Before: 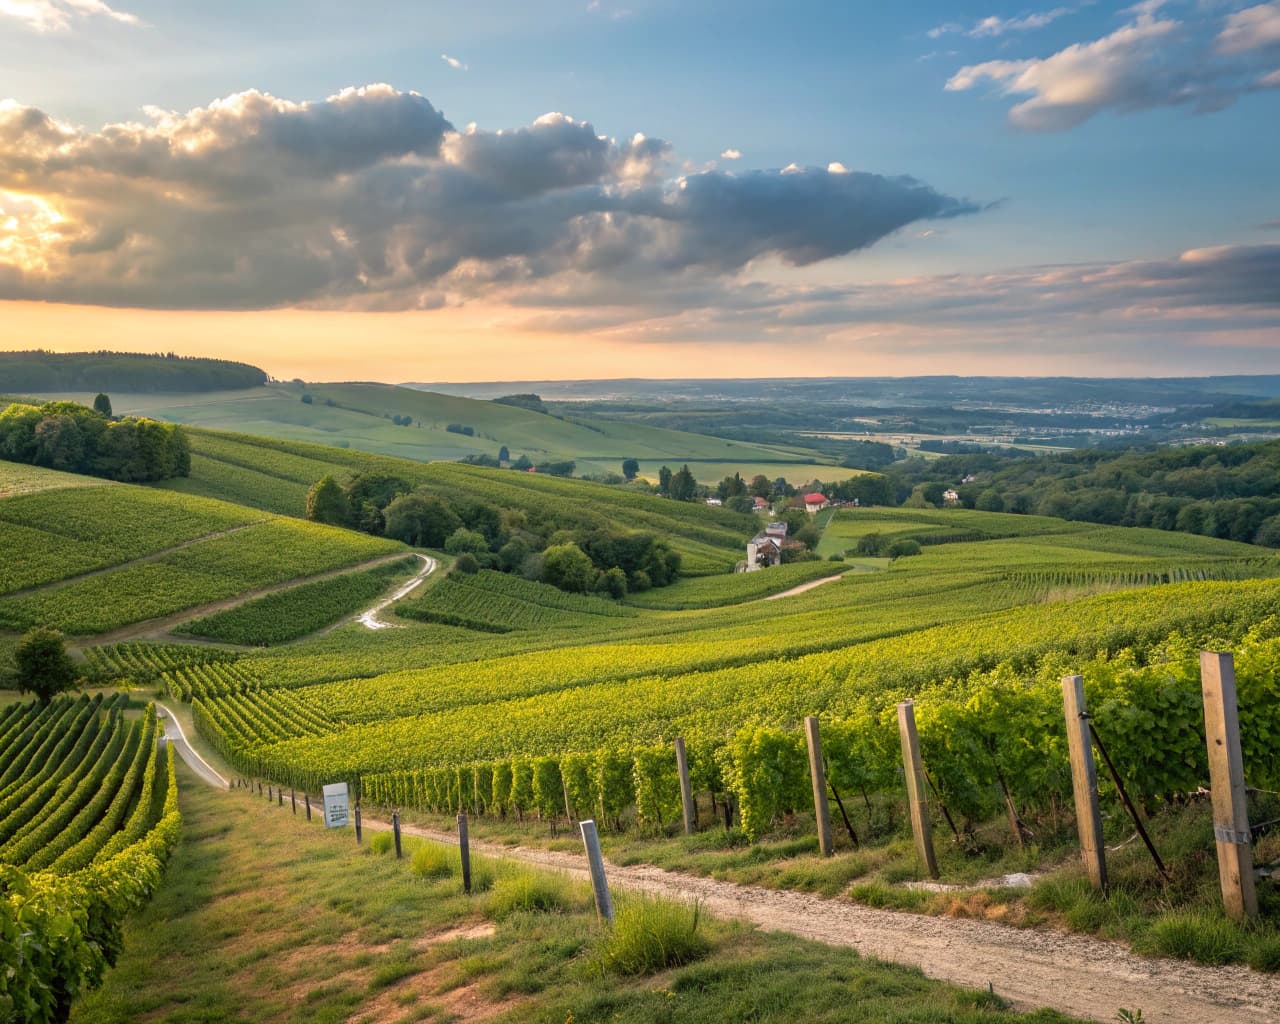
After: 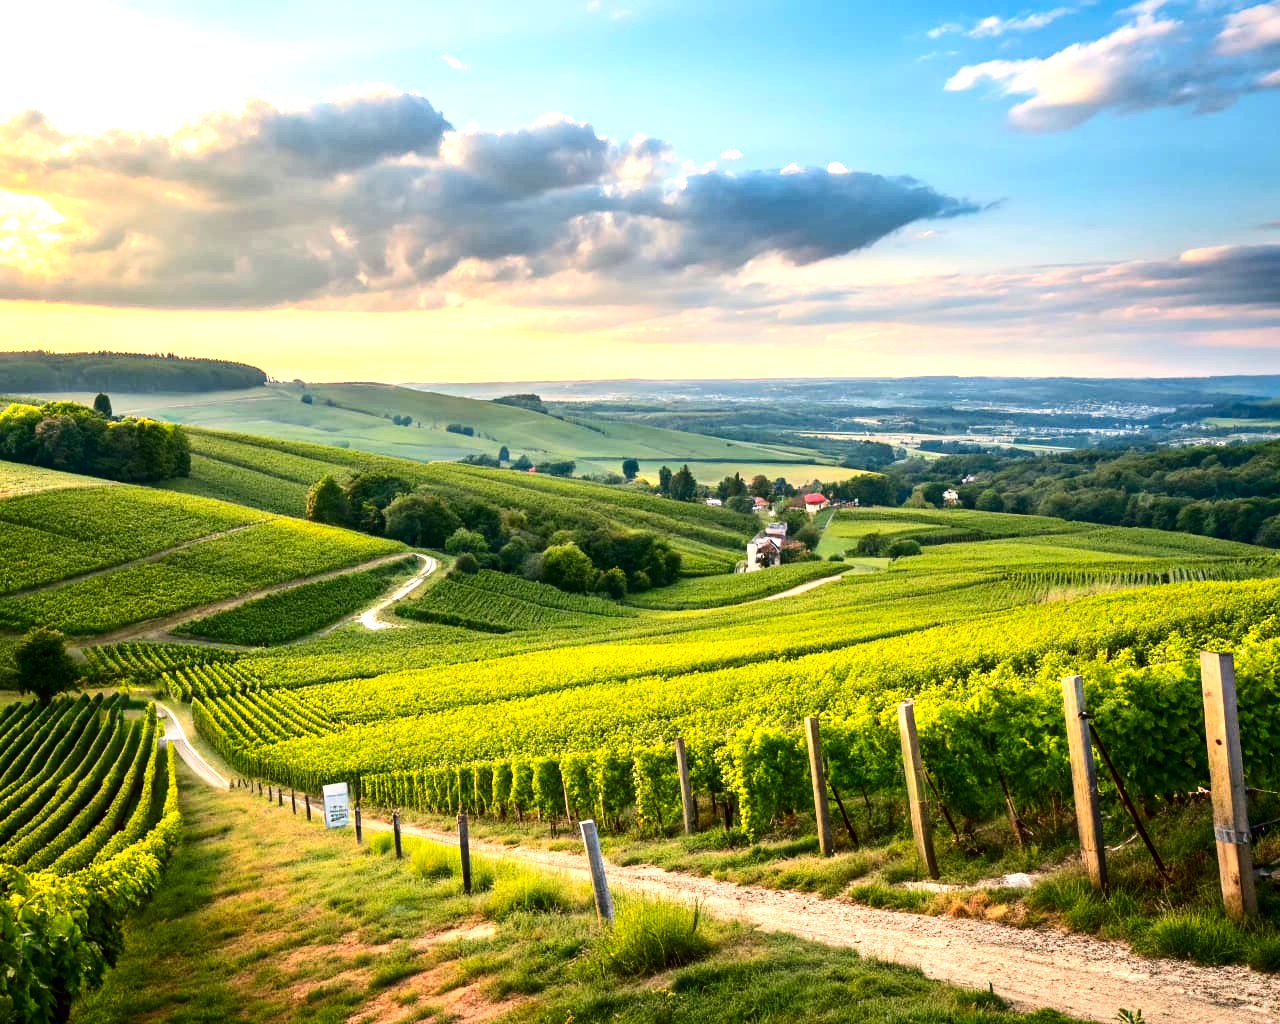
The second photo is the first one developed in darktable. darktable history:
exposure: black level correction 0, exposure 1.001 EV, compensate highlight preservation false
contrast brightness saturation: contrast 0.216, brightness -0.191, saturation 0.244
